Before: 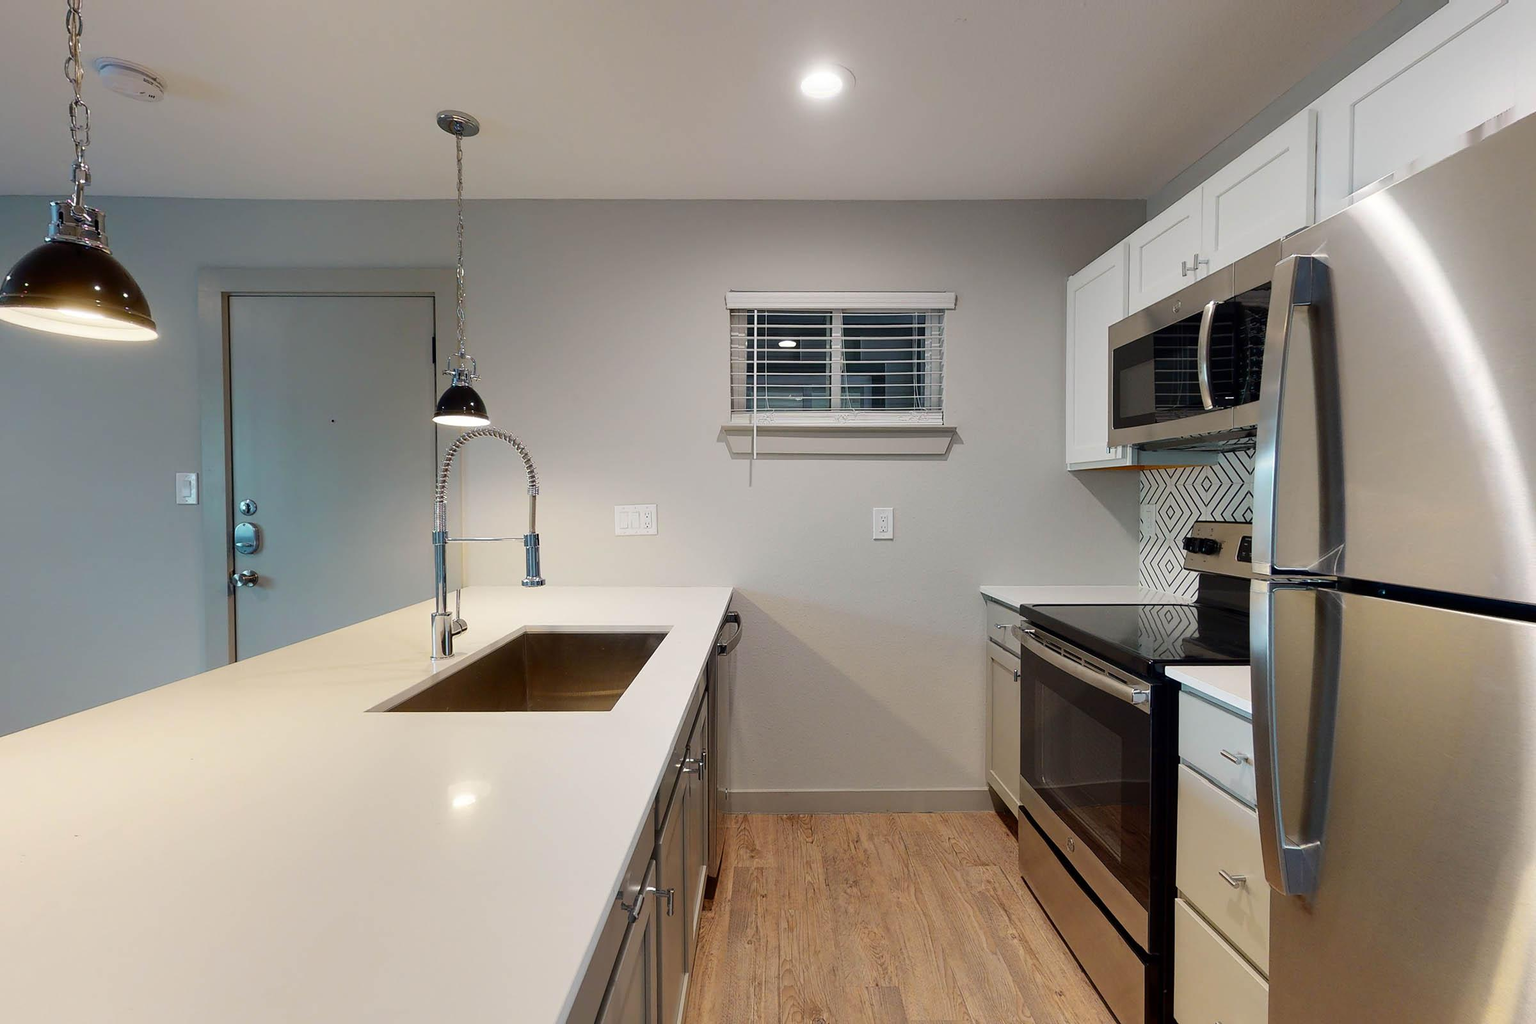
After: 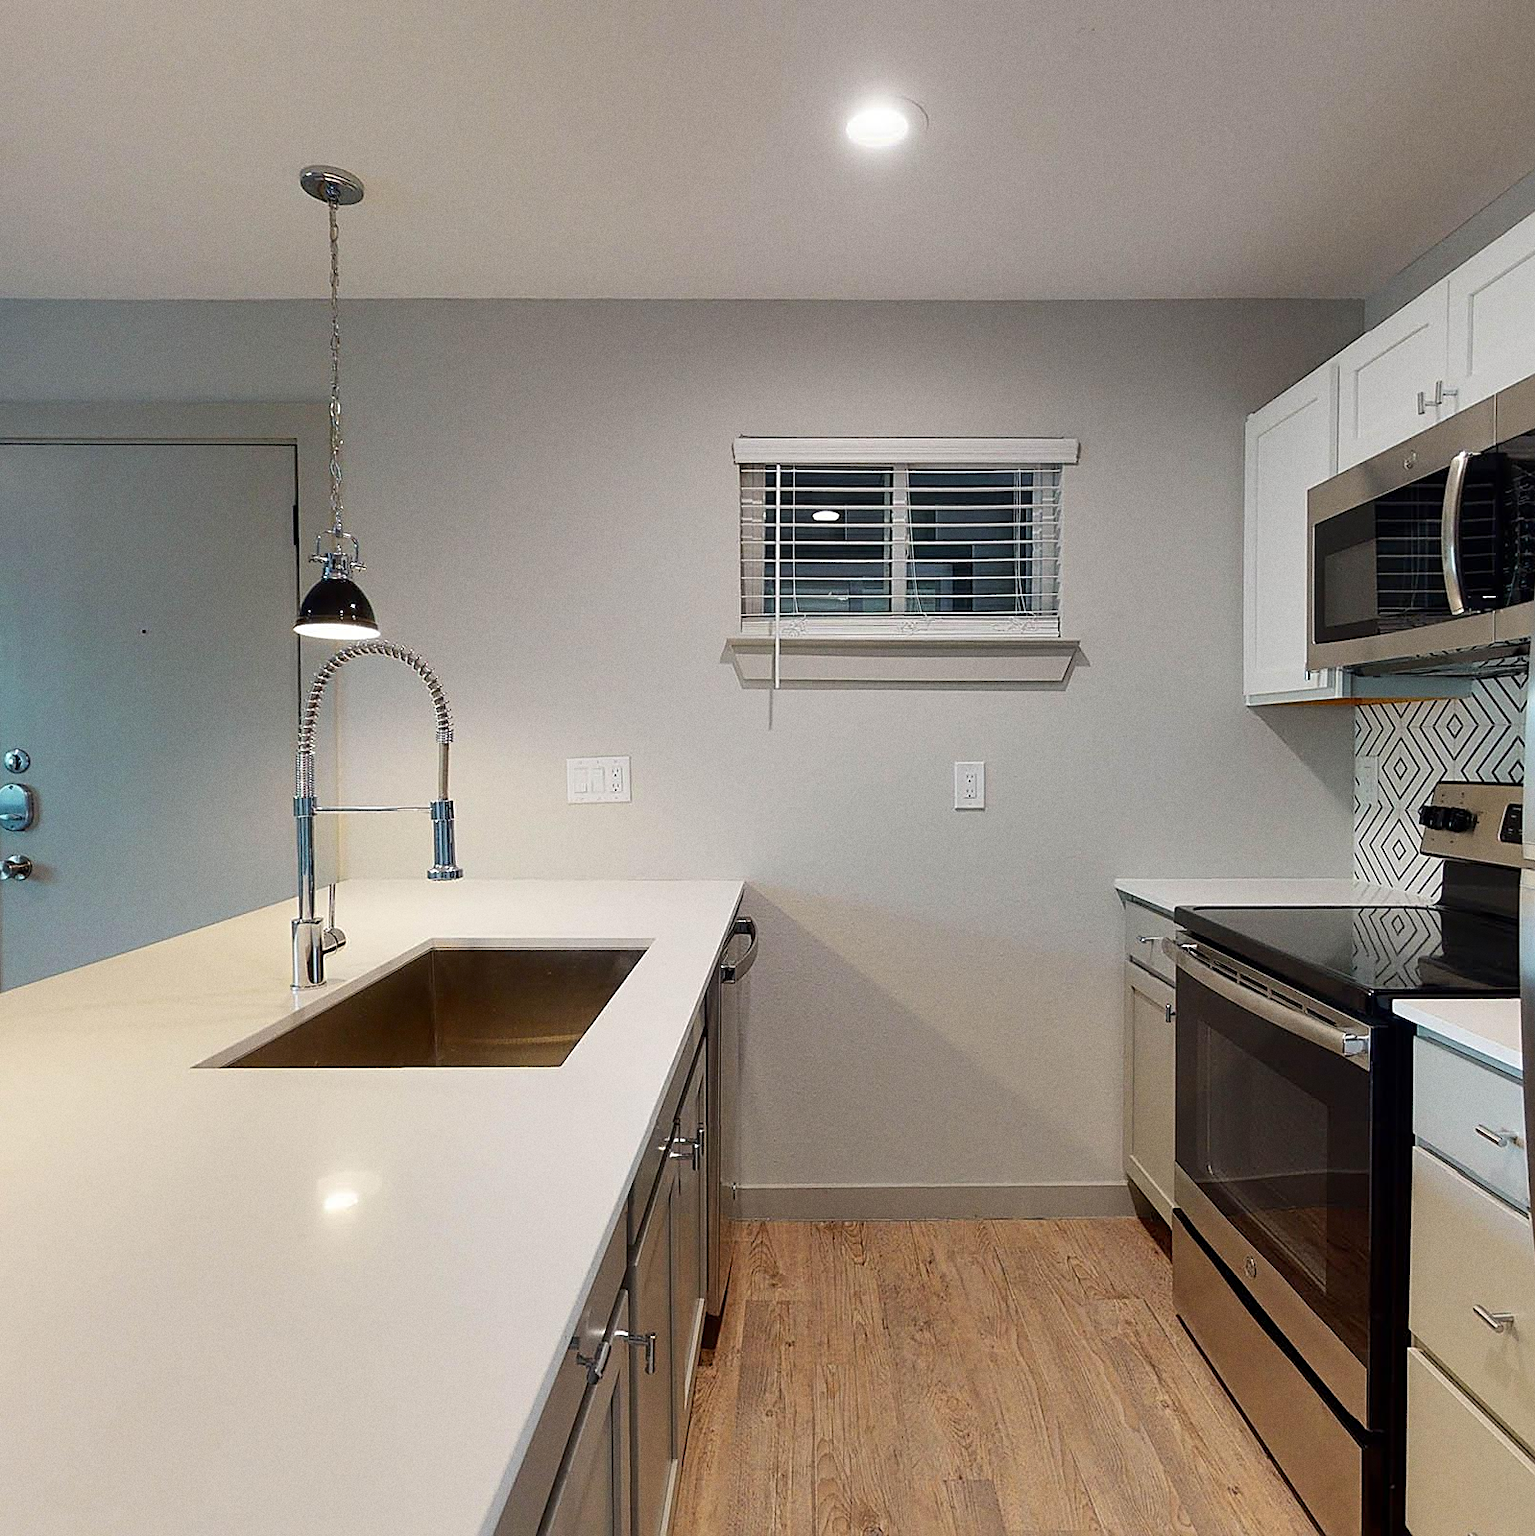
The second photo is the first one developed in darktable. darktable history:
crop: left 15.419%, right 17.914%
grain: coarseness 0.09 ISO
sharpen: on, module defaults
